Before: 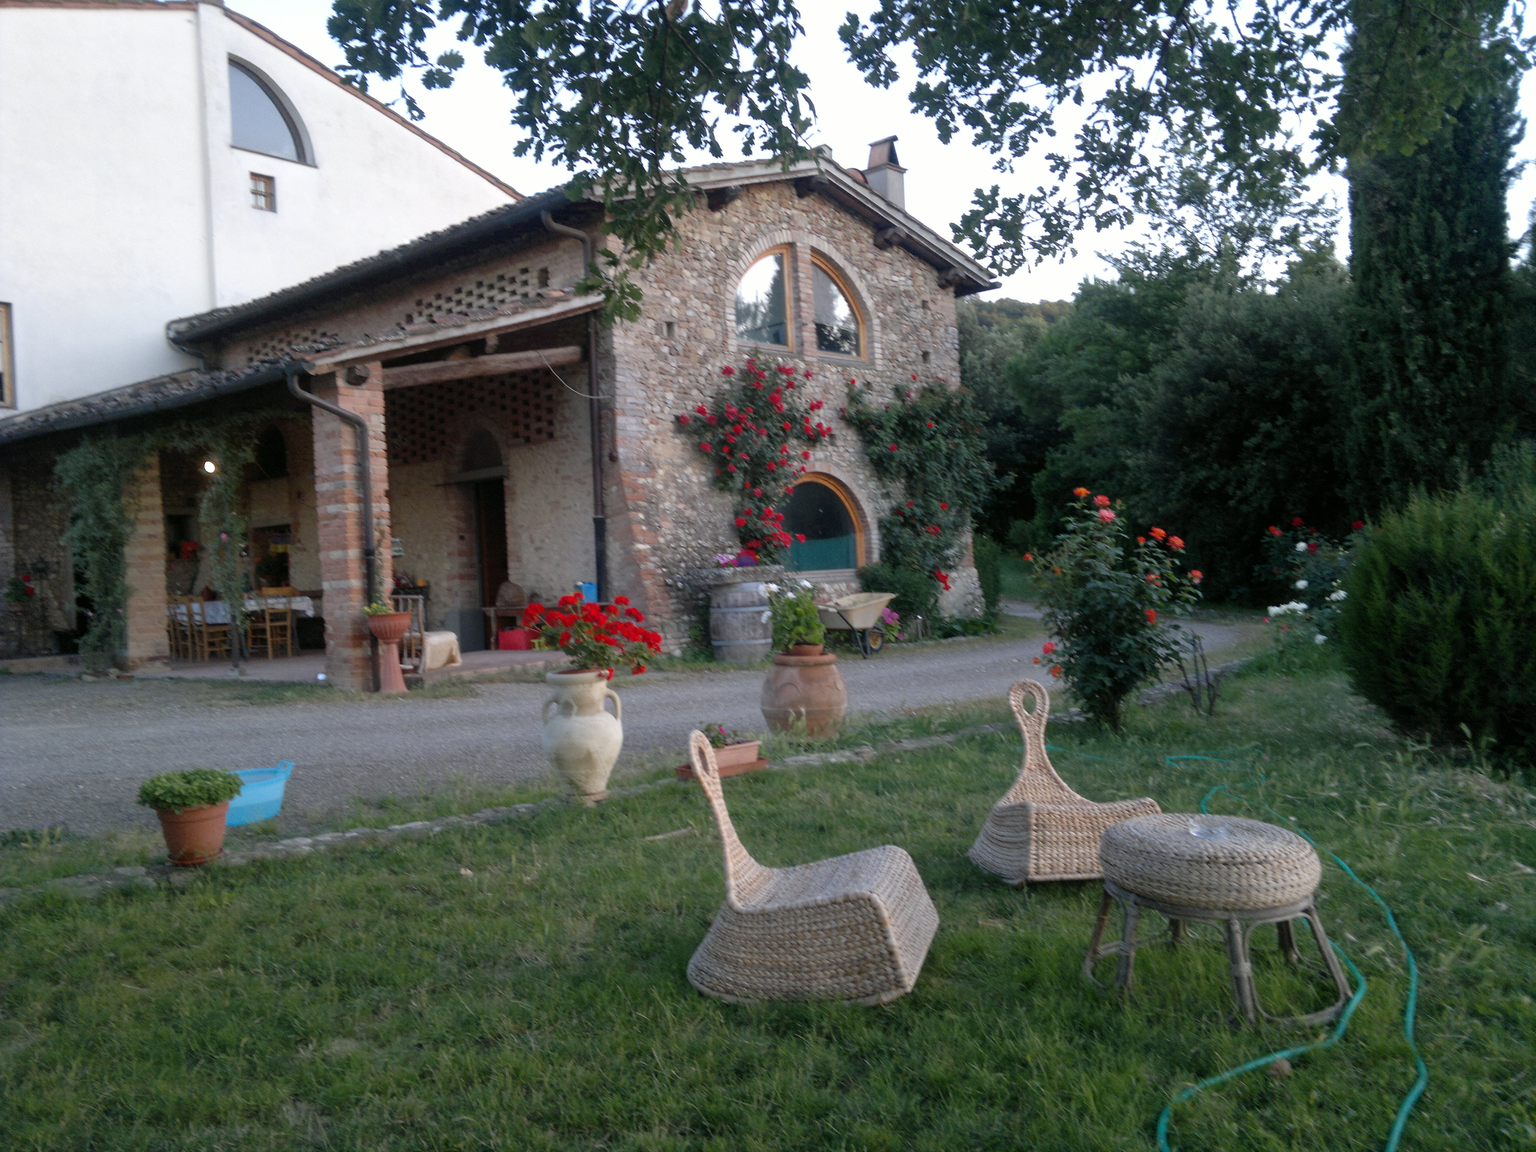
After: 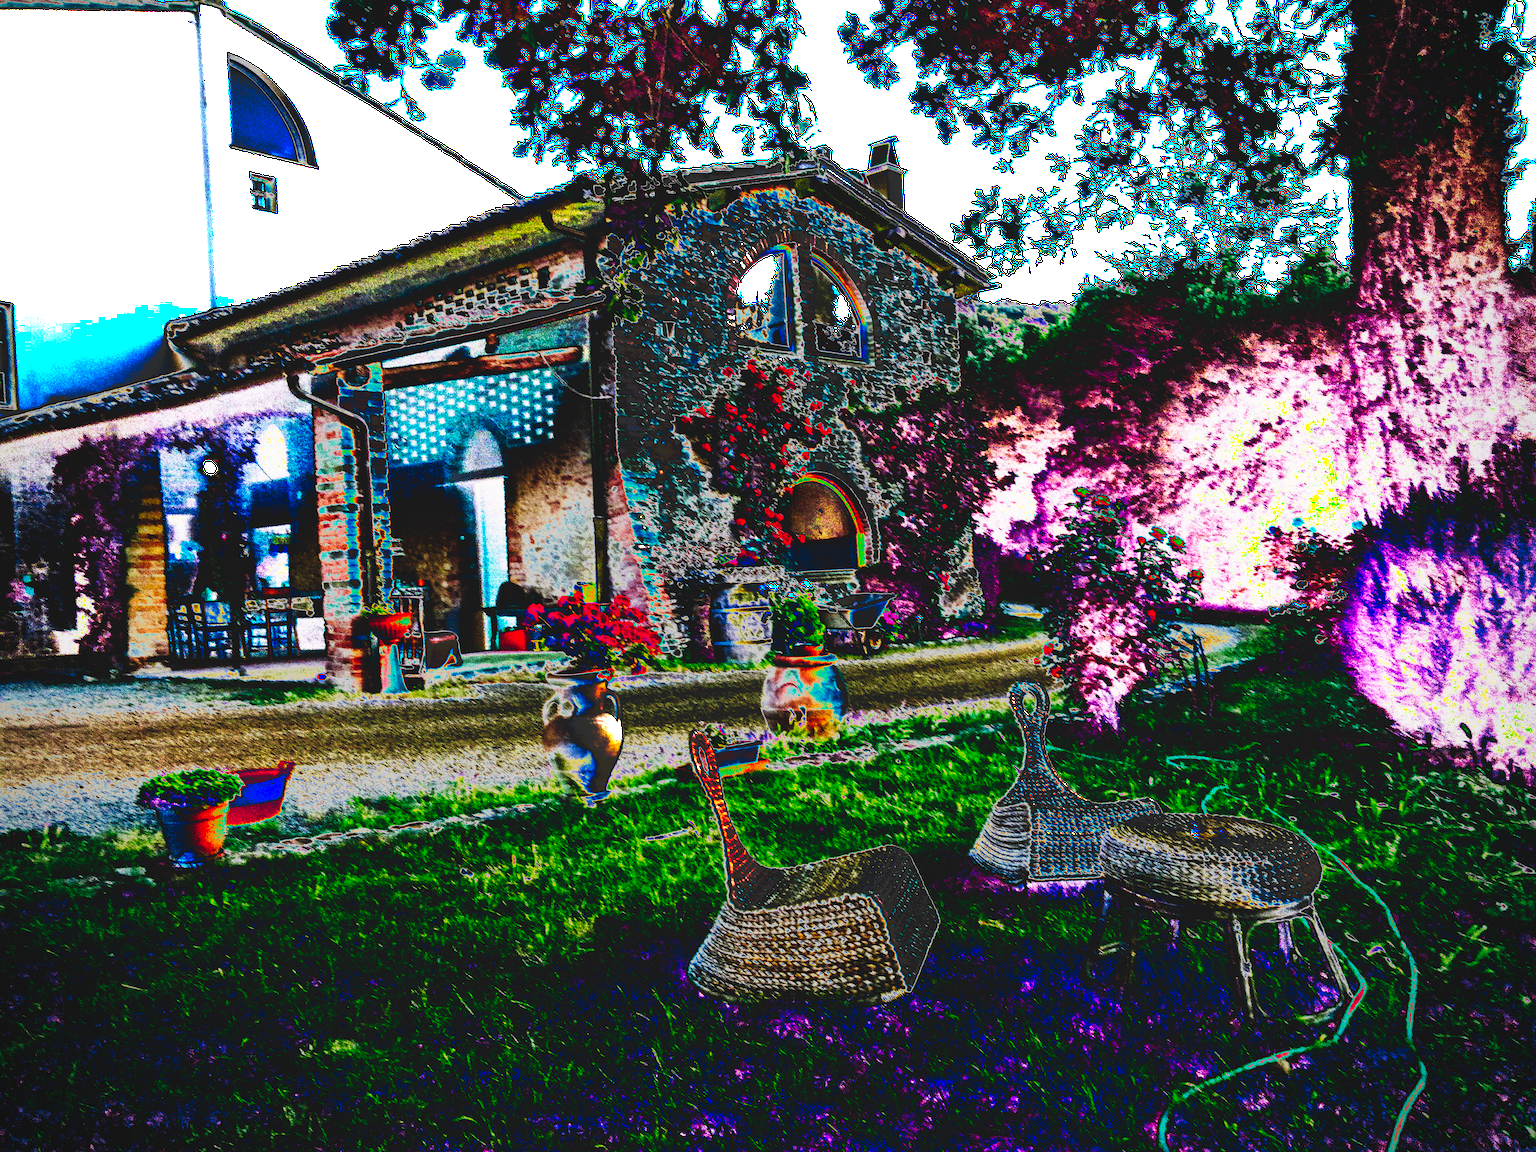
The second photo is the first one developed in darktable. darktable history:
exposure: exposure 0.2 EV, compensate highlight preservation false
vignetting: on, module defaults
color balance rgb: perceptual brilliance grading › highlights 14.29%, perceptual brilliance grading › mid-tones -5.92%, perceptual brilliance grading › shadows -26.83%, global vibrance 31.18%
sharpen: amount 0.2
tone curve: curves: ch0 [(0, 0) (0.003, 0.99) (0.011, 0.983) (0.025, 0.934) (0.044, 0.719) (0.069, 0.382) (0.1, 0.204) (0.136, 0.093) (0.177, 0.094) (0.224, 0.093) (0.277, 0.098) (0.335, 0.214) (0.399, 0.616) (0.468, 0.827) (0.543, 0.464) (0.623, 0.145) (0.709, 0.127) (0.801, 0.187) (0.898, 0.203) (1, 1)], preserve colors none
